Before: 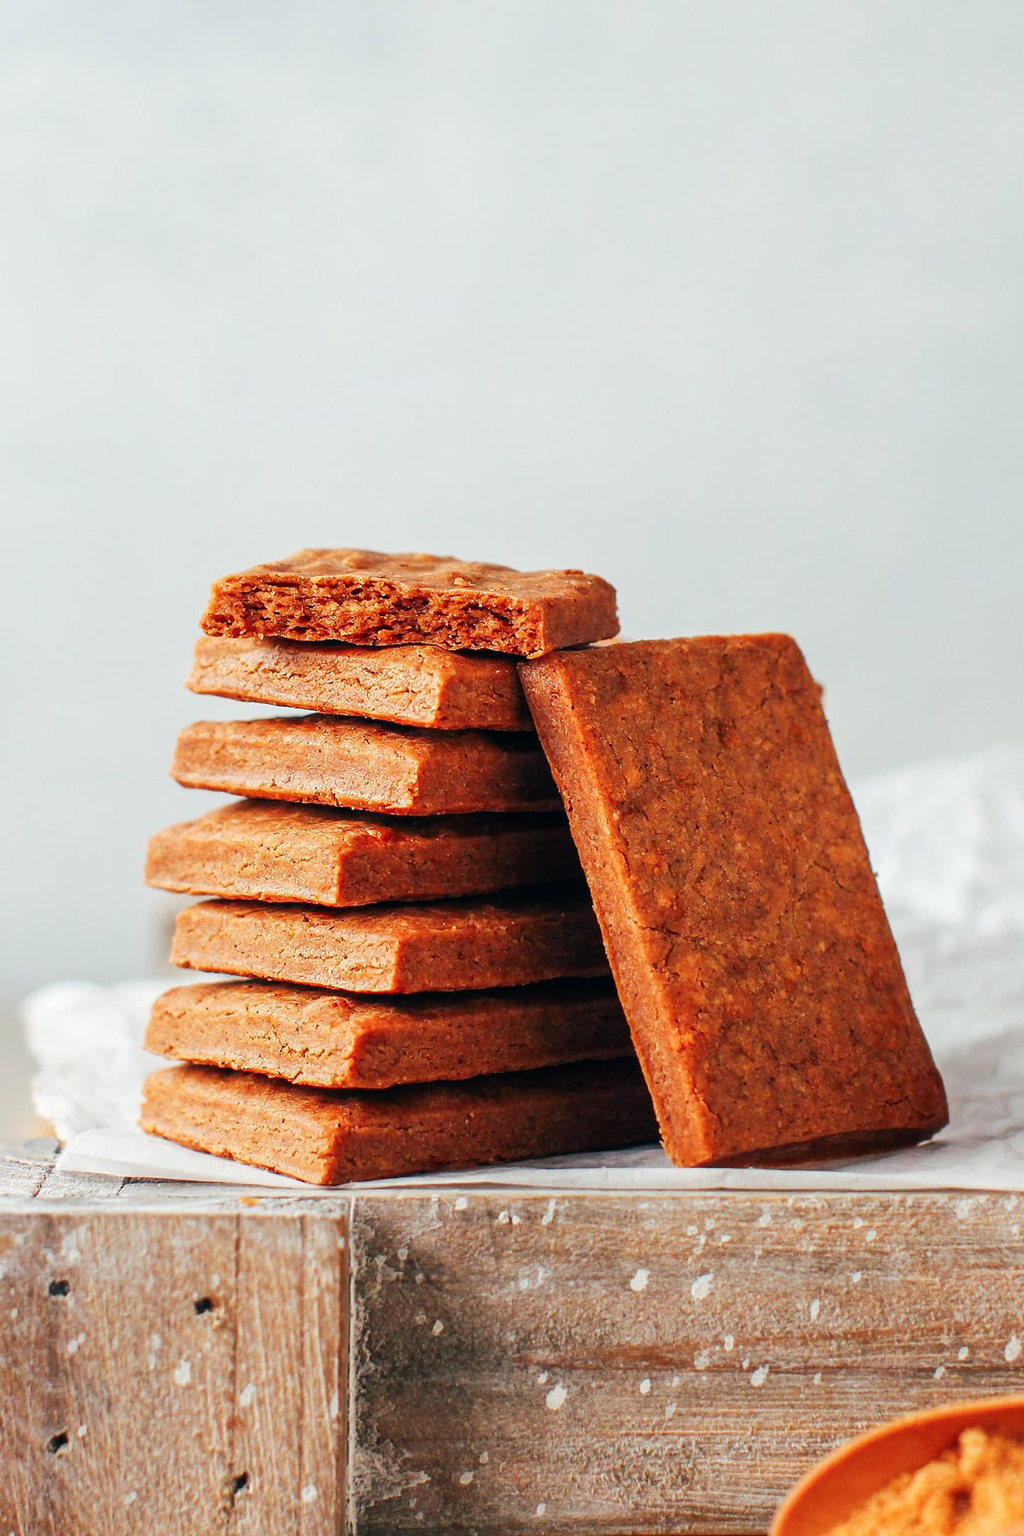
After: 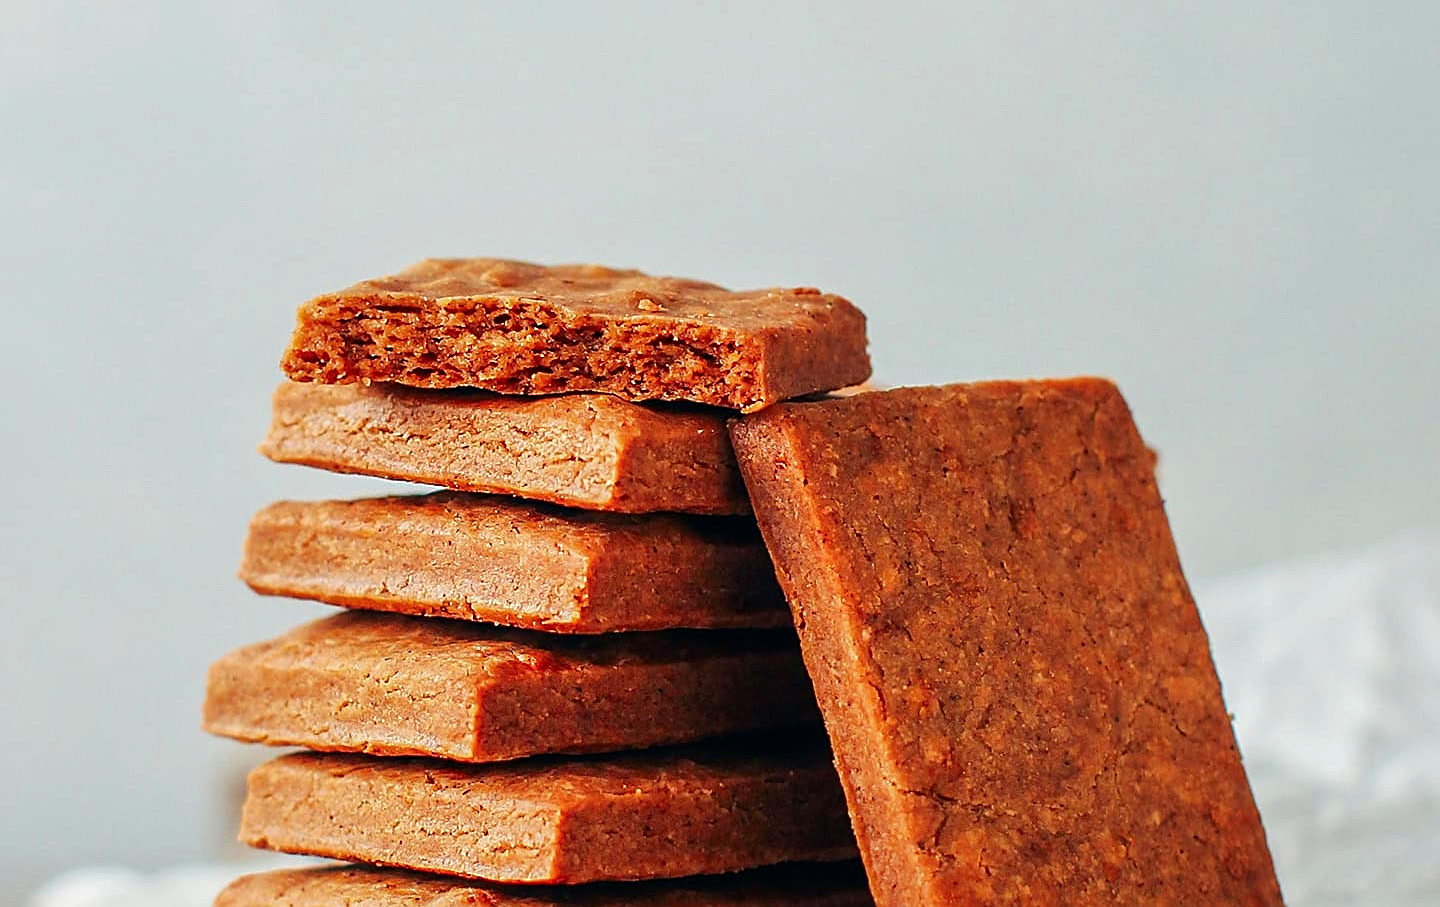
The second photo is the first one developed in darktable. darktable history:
crop and rotate: top 23.79%, bottom 34.197%
velvia: on, module defaults
shadows and highlights: shadows -20.26, white point adjustment -2.15, highlights -35.11
sharpen: on, module defaults
